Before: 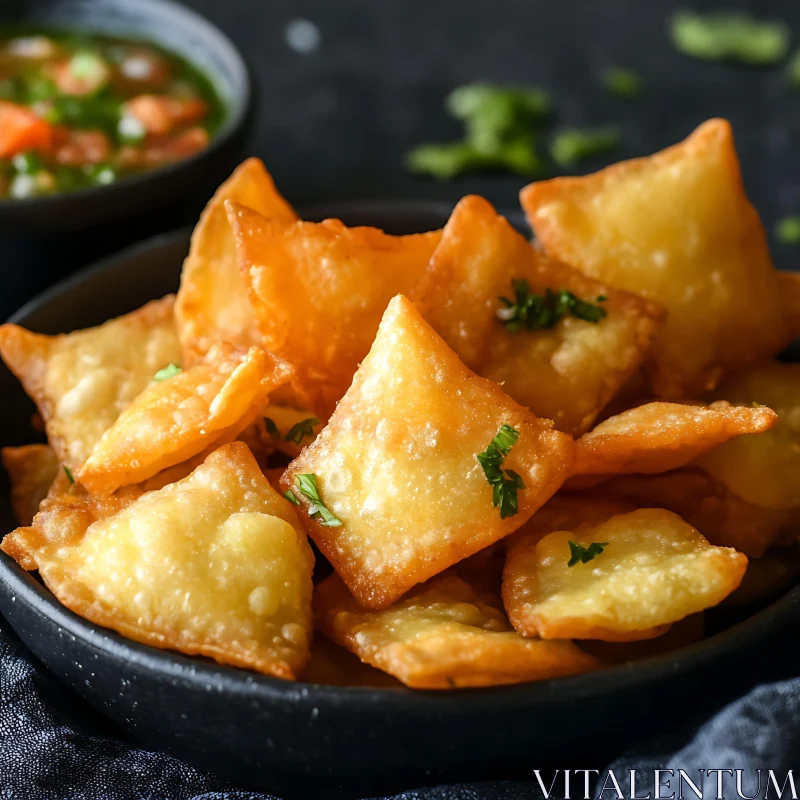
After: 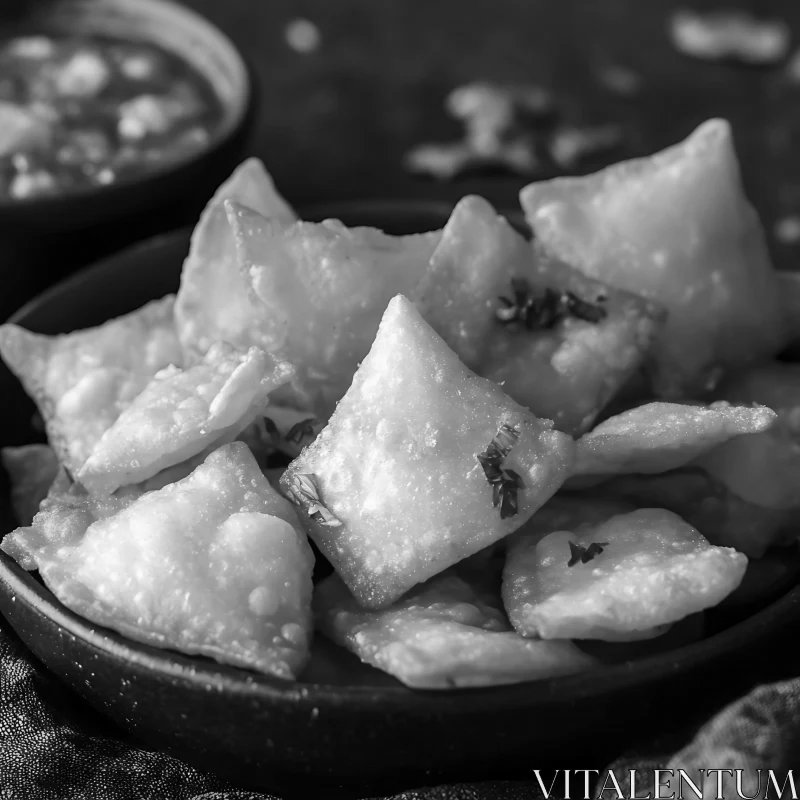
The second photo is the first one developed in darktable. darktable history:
monochrome: on, module defaults
white balance: red 0.974, blue 1.044
